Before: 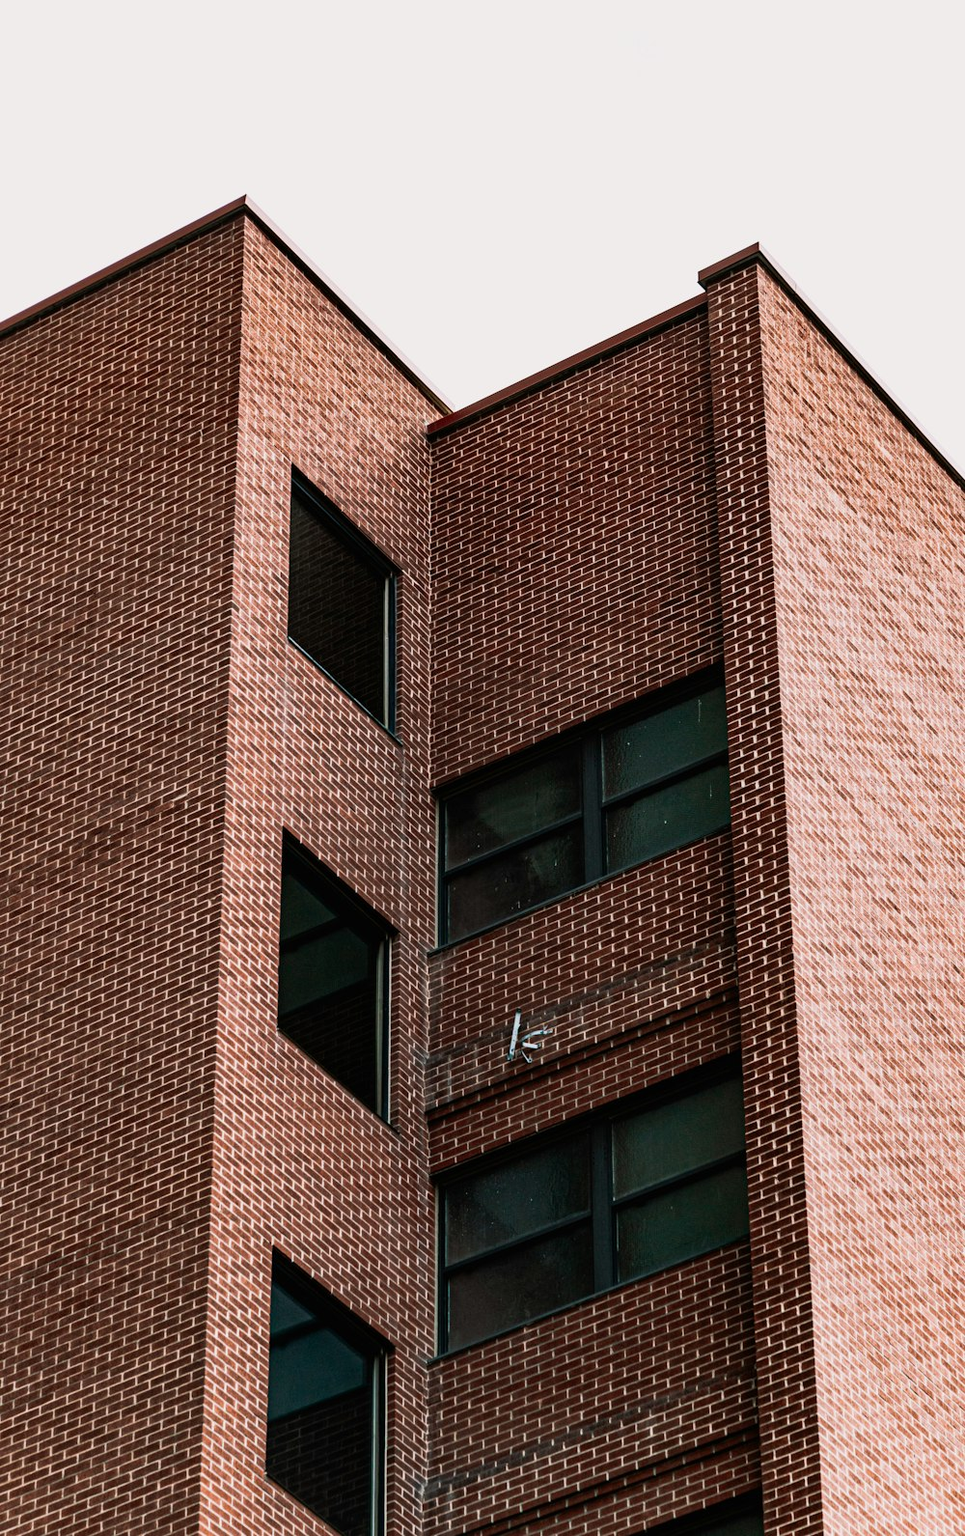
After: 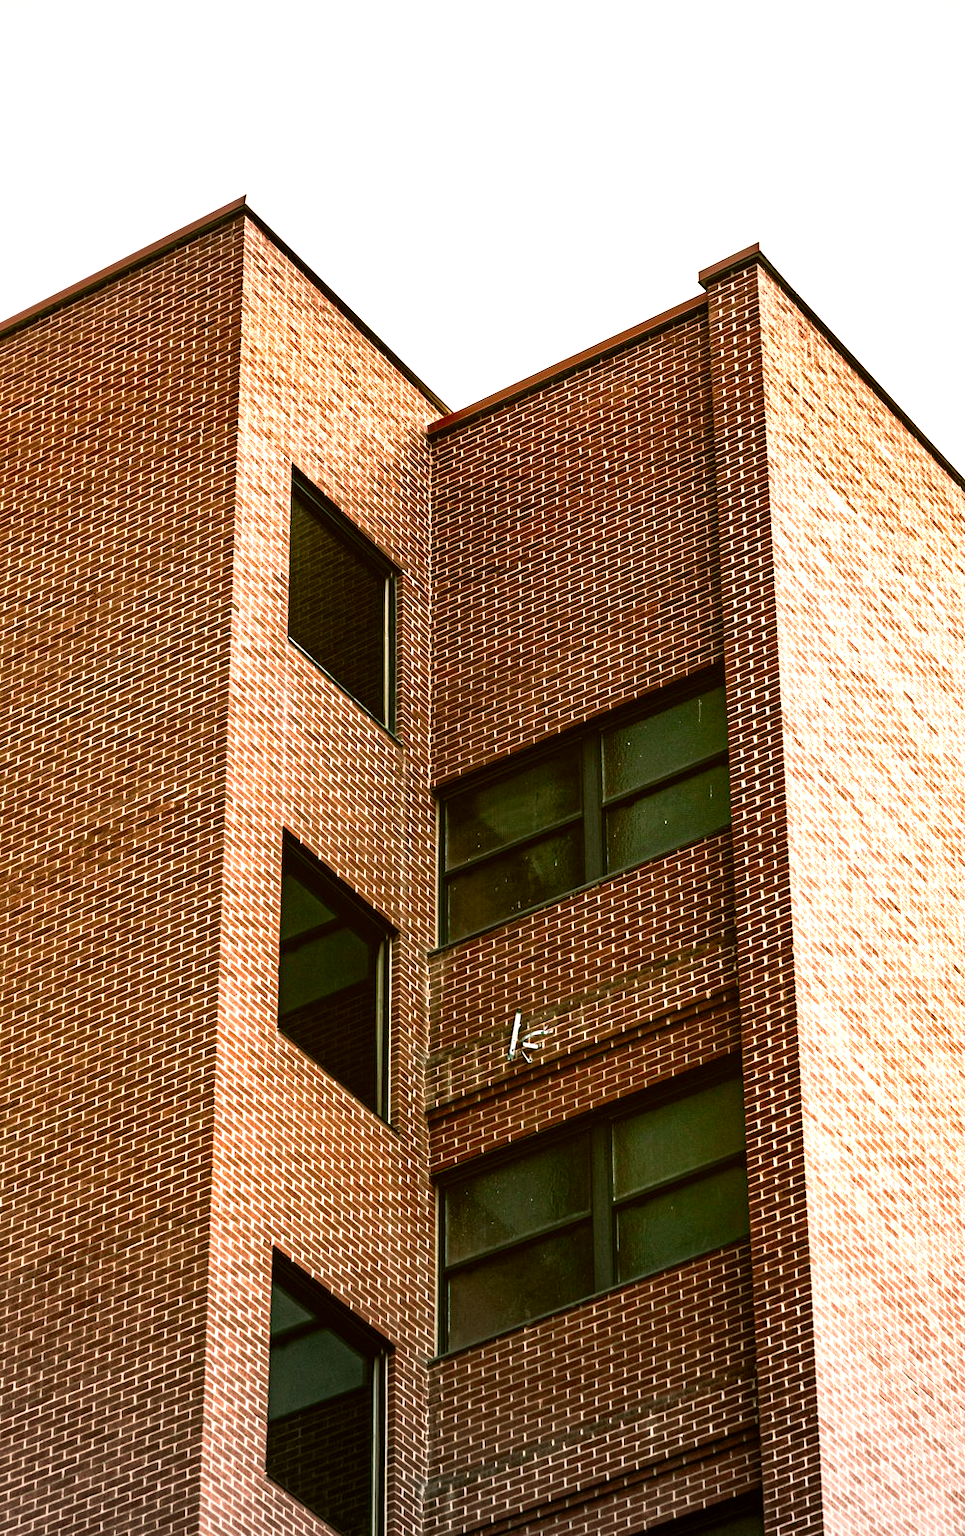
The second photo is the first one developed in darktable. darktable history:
color correction: highlights a* 8.46, highlights b* 15.18, shadows a* -0.388, shadows b* 27.01
exposure: black level correction 0, exposure 1.2 EV, compensate highlight preservation false
vignetting: fall-off start 98.22%, fall-off radius 99.45%, width/height ratio 1.425
